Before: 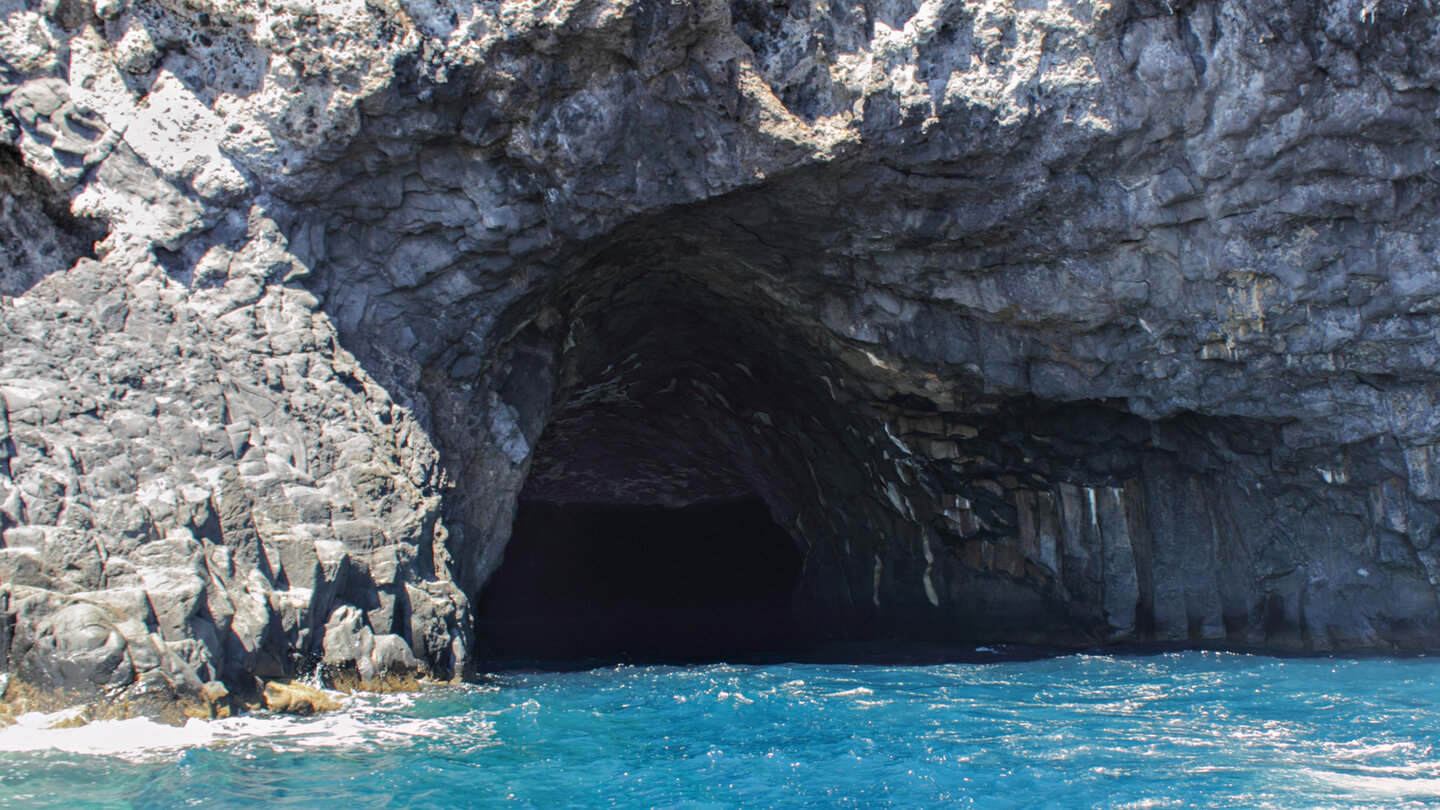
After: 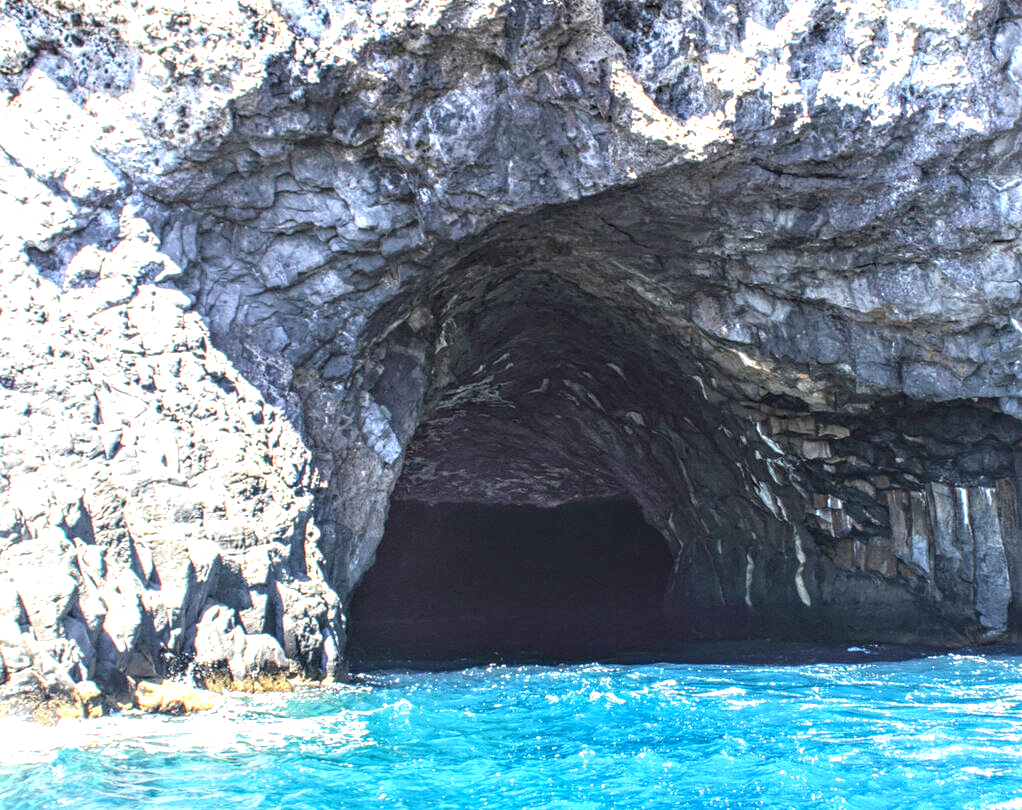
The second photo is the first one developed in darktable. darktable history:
contrast equalizer: octaves 7, y [[0.502, 0.505, 0.512, 0.529, 0.564, 0.588], [0.5 ×6], [0.502, 0.505, 0.512, 0.529, 0.564, 0.588], [0, 0.001, 0.001, 0.004, 0.008, 0.011], [0, 0.001, 0.001, 0.004, 0.008, 0.011]]
exposure: black level correction 0, exposure 1.511 EV, compensate exposure bias true, compensate highlight preservation false
local contrast: on, module defaults
shadows and highlights: radius 329.17, shadows 54.49, highlights -99.51, compress 94.22%, soften with gaussian
crop and rotate: left 8.936%, right 20.087%
